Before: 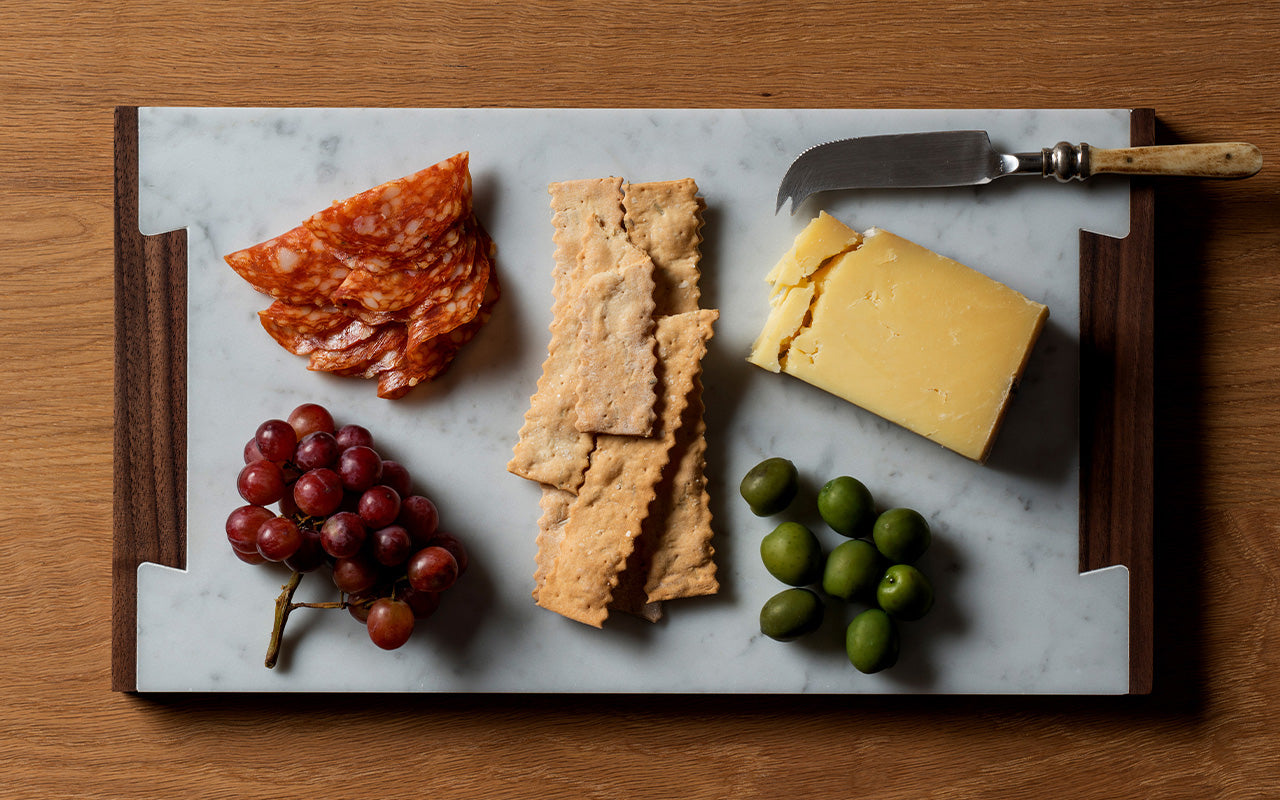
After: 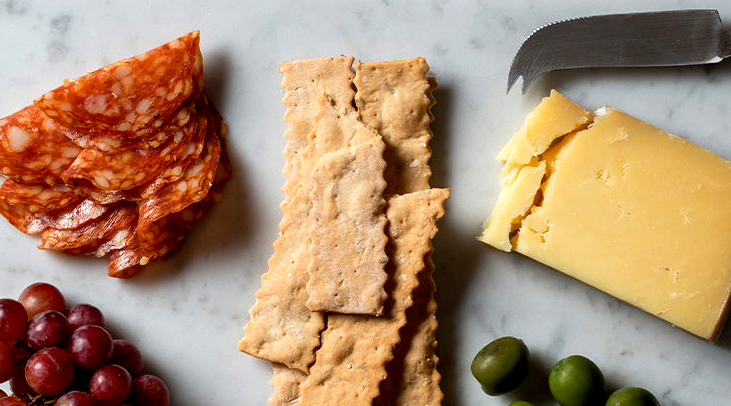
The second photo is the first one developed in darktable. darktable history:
crop: left 21.063%, top 15.128%, right 21.812%, bottom 34.104%
exposure: black level correction 0.003, exposure 0.384 EV, compensate highlight preservation false
